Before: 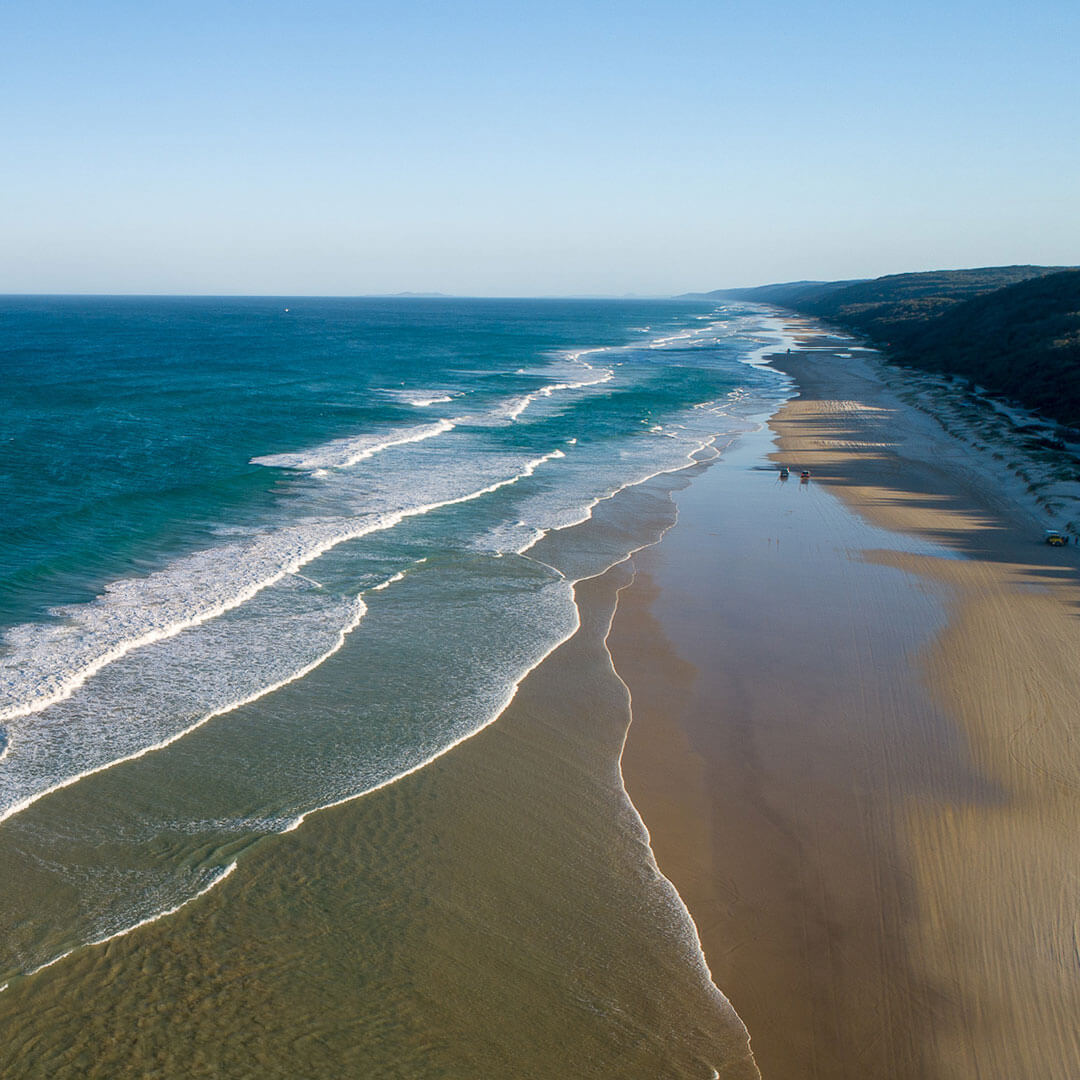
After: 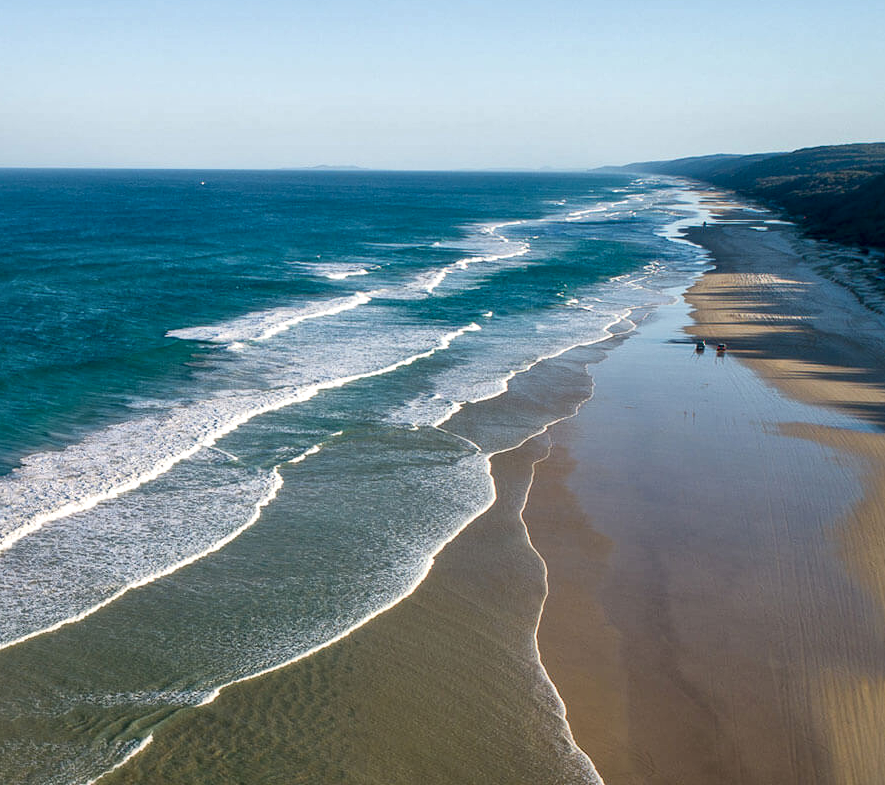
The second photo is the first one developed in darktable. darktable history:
local contrast: mode bilateral grid, contrast 25, coarseness 60, detail 151%, midtone range 0.2
crop: left 7.856%, top 11.836%, right 10.12%, bottom 15.387%
